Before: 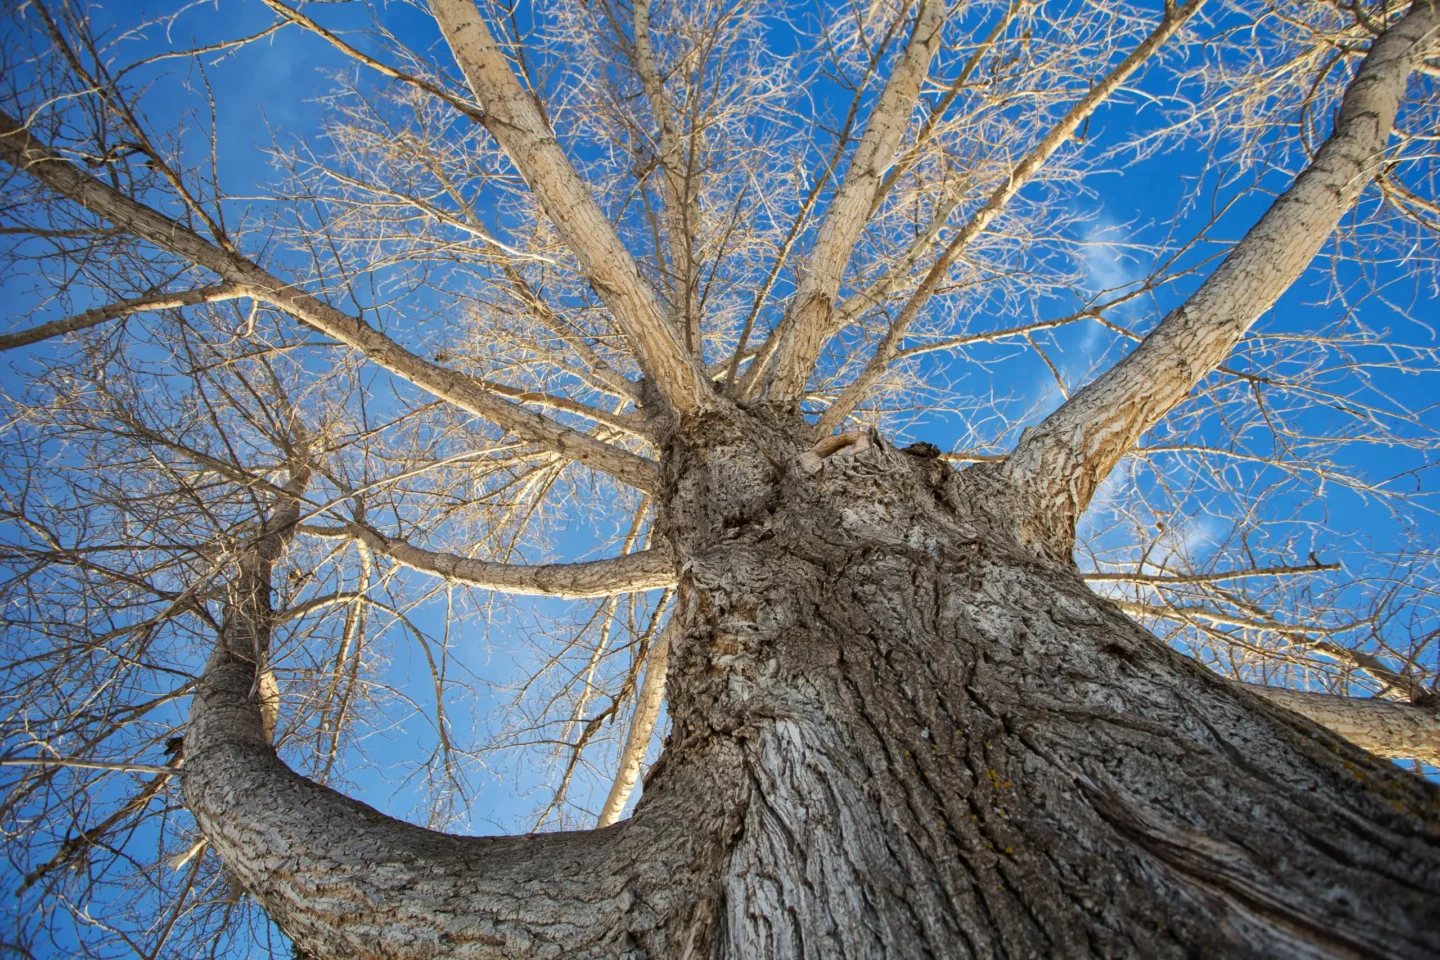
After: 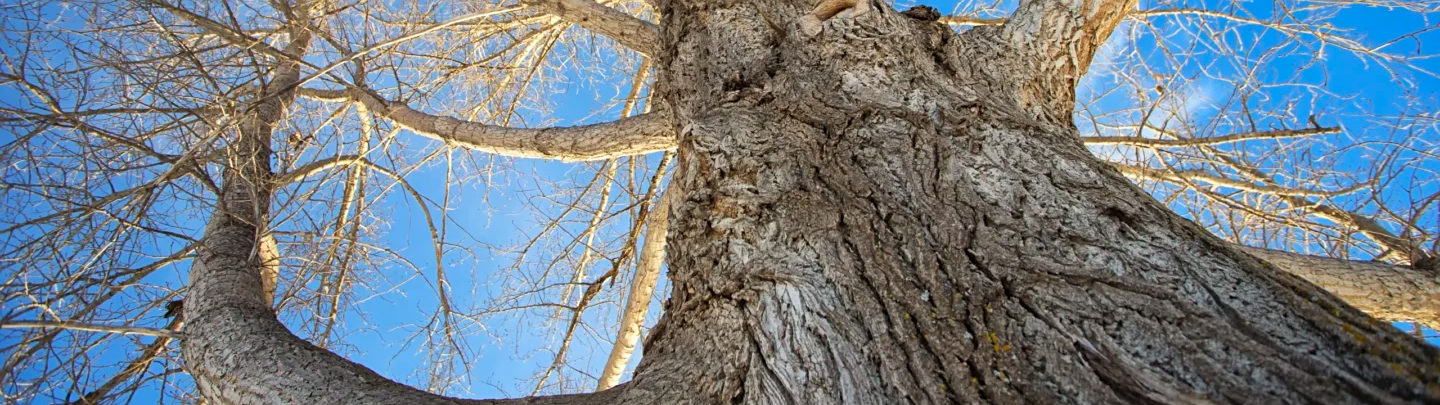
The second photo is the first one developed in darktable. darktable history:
crop: top 45.551%, bottom 12.262%
tone equalizer: on, module defaults
contrast brightness saturation: brightness 0.09, saturation 0.19
sharpen: amount 0.2
